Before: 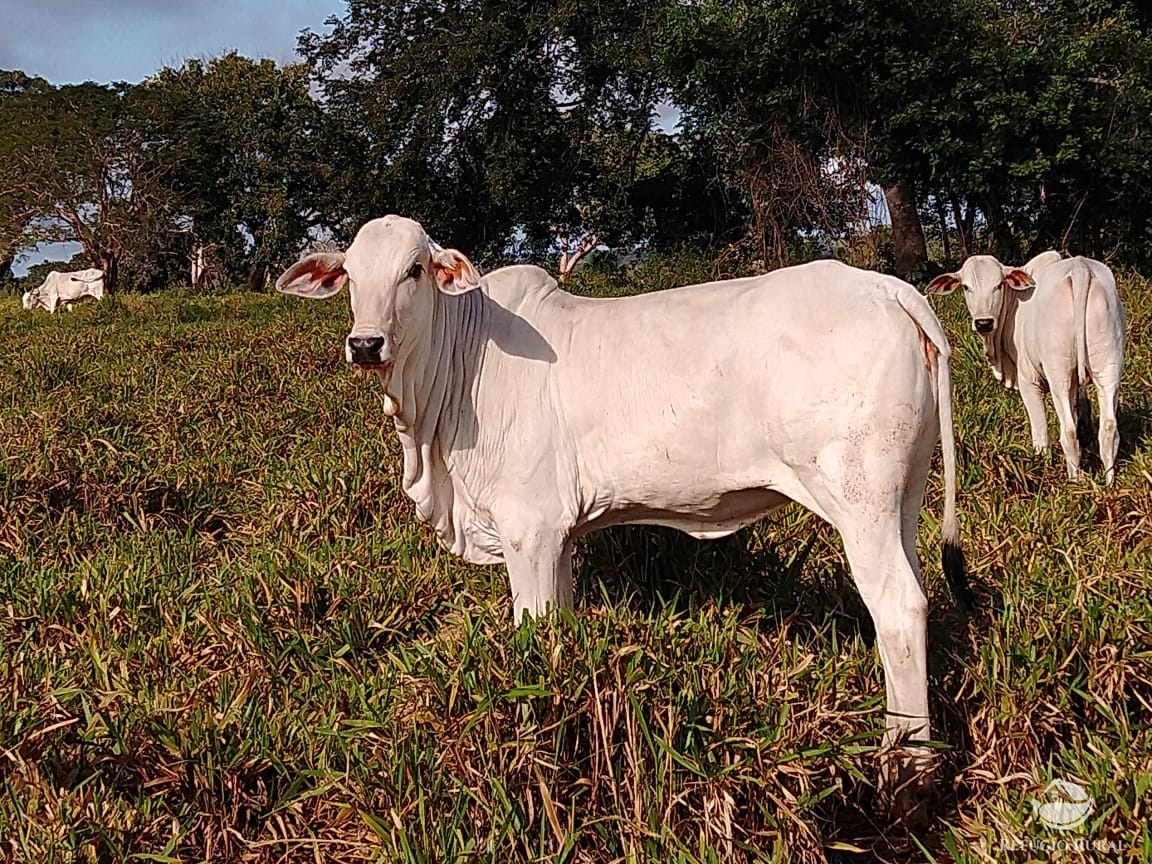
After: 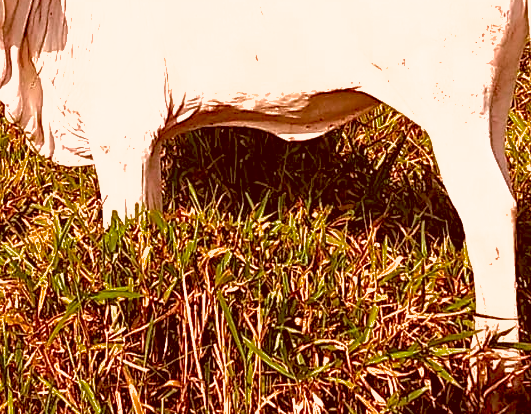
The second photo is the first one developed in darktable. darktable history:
shadows and highlights: on, module defaults
color zones: curves: ch0 [(0.203, 0.433) (0.607, 0.517) (0.697, 0.696) (0.705, 0.897)]
crop: left 35.764%, top 46.175%, right 18.063%, bottom 5.869%
exposure: black level correction 0.001, exposure 1.399 EV, compensate exposure bias true, compensate highlight preservation false
base curve: preserve colors none
color balance rgb: shadows lift › chroma 11.513%, shadows lift › hue 132.82°, global offset › luminance -0.5%, perceptual saturation grading › global saturation 29.58%, global vibrance 5.787%, contrast 3.596%
color correction: highlights a* 9.44, highlights b* 8.76, shadows a* 39.64, shadows b* 39.6, saturation 0.769
